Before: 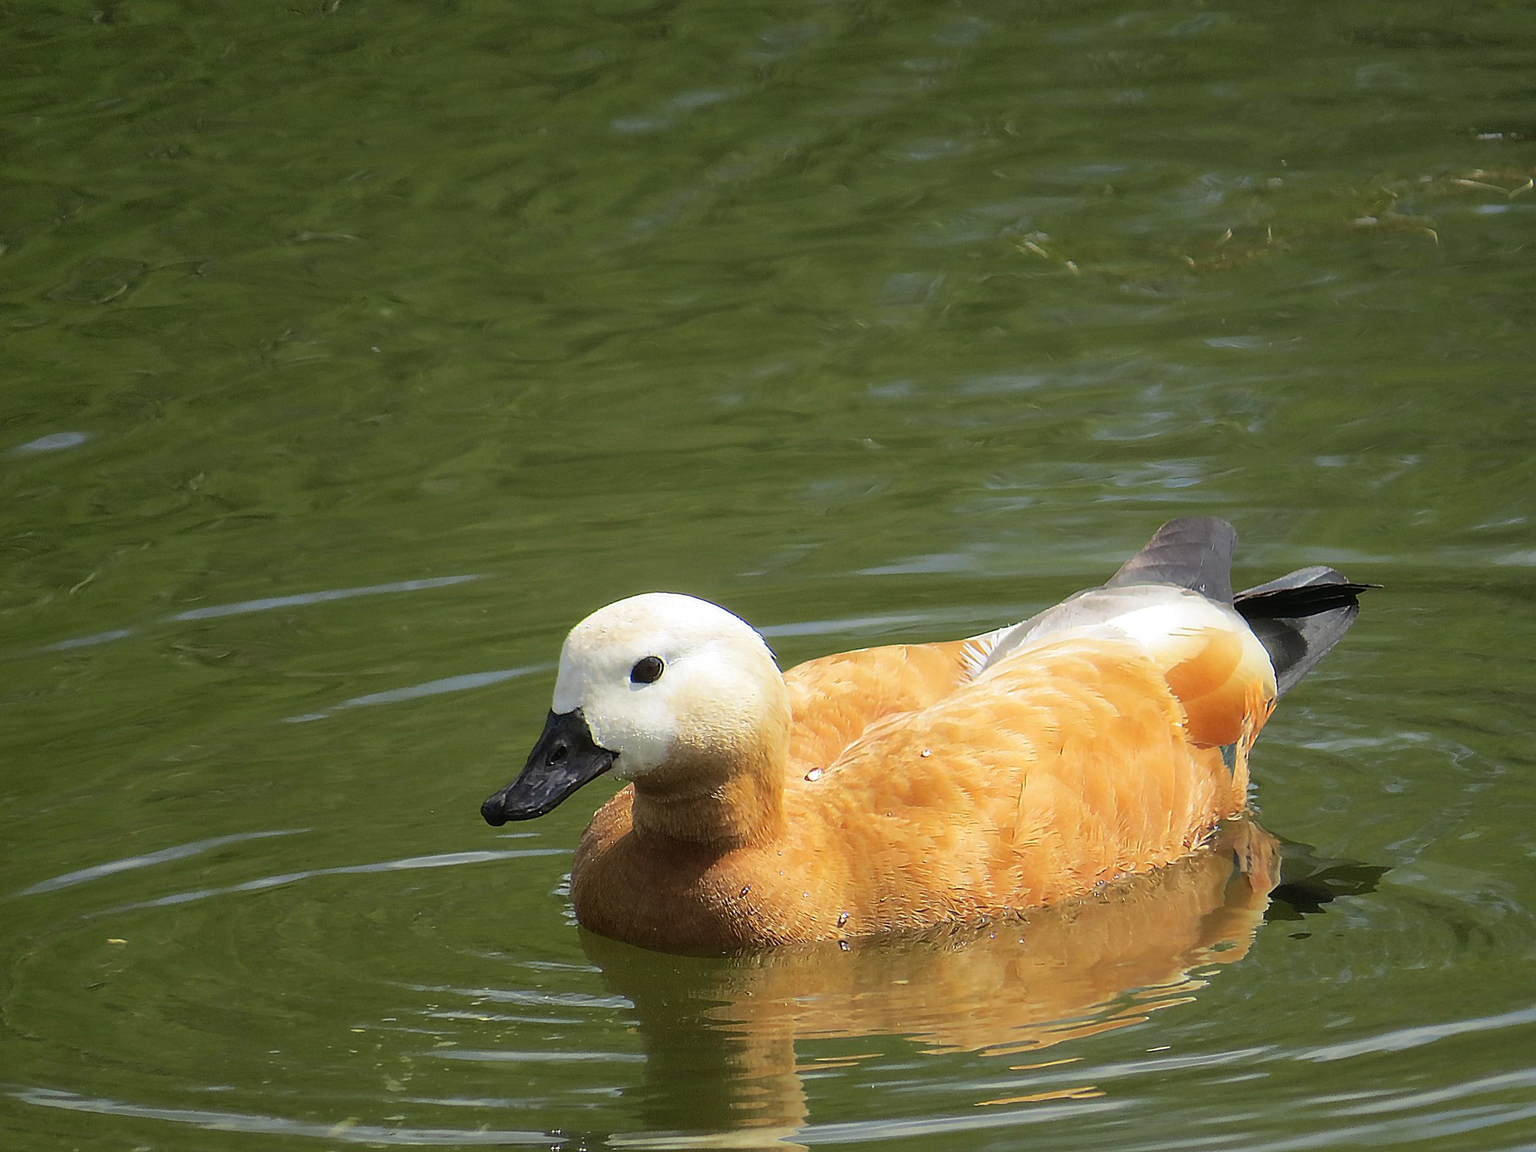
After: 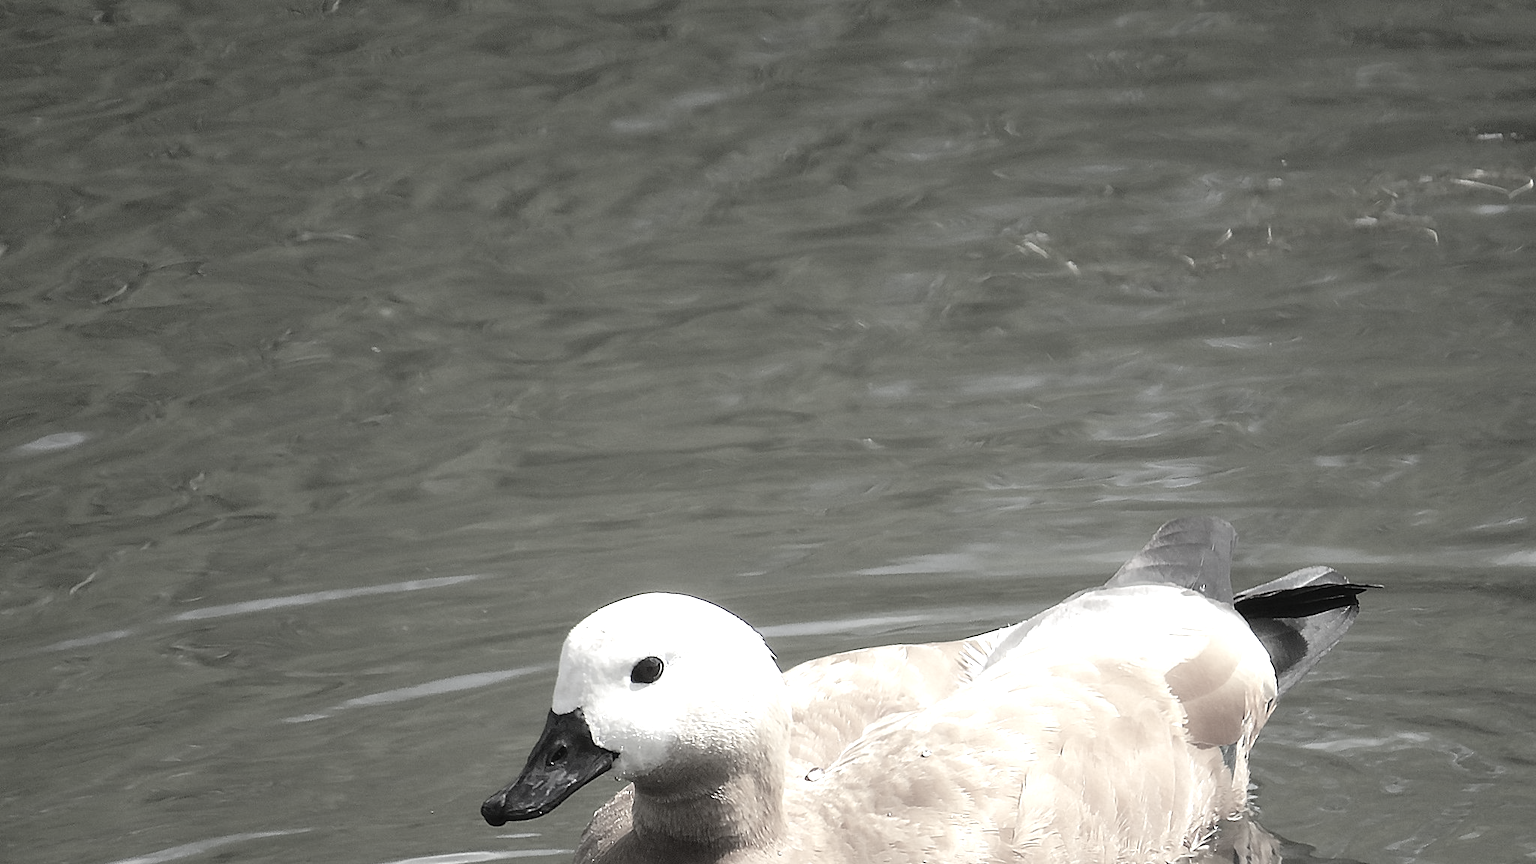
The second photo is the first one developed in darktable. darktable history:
exposure: black level correction 0, exposure 0.7 EV, compensate exposure bias true, compensate highlight preservation false
color zones: curves: ch1 [(0, 0.292) (0.001, 0.292) (0.2, 0.264) (0.4, 0.248) (0.6, 0.248) (0.8, 0.264) (0.999, 0.292) (1, 0.292)]
color correction: highlights b* -0.028, saturation 0.25
crop: bottom 24.987%
